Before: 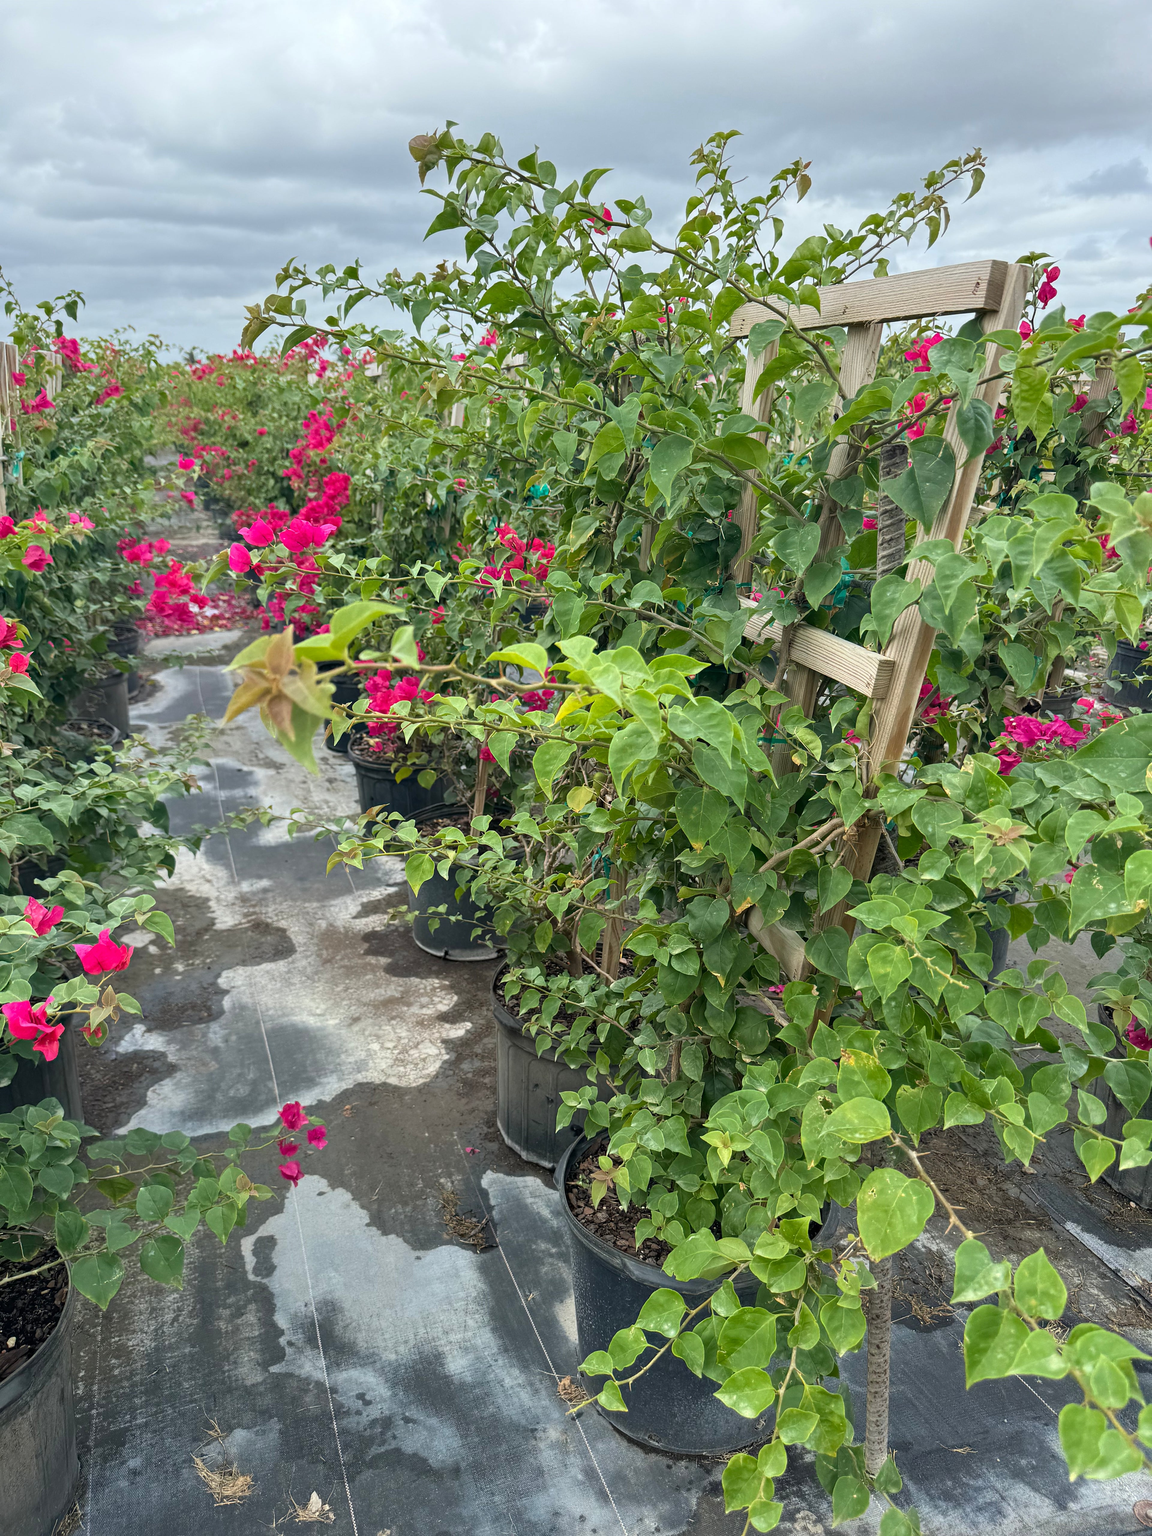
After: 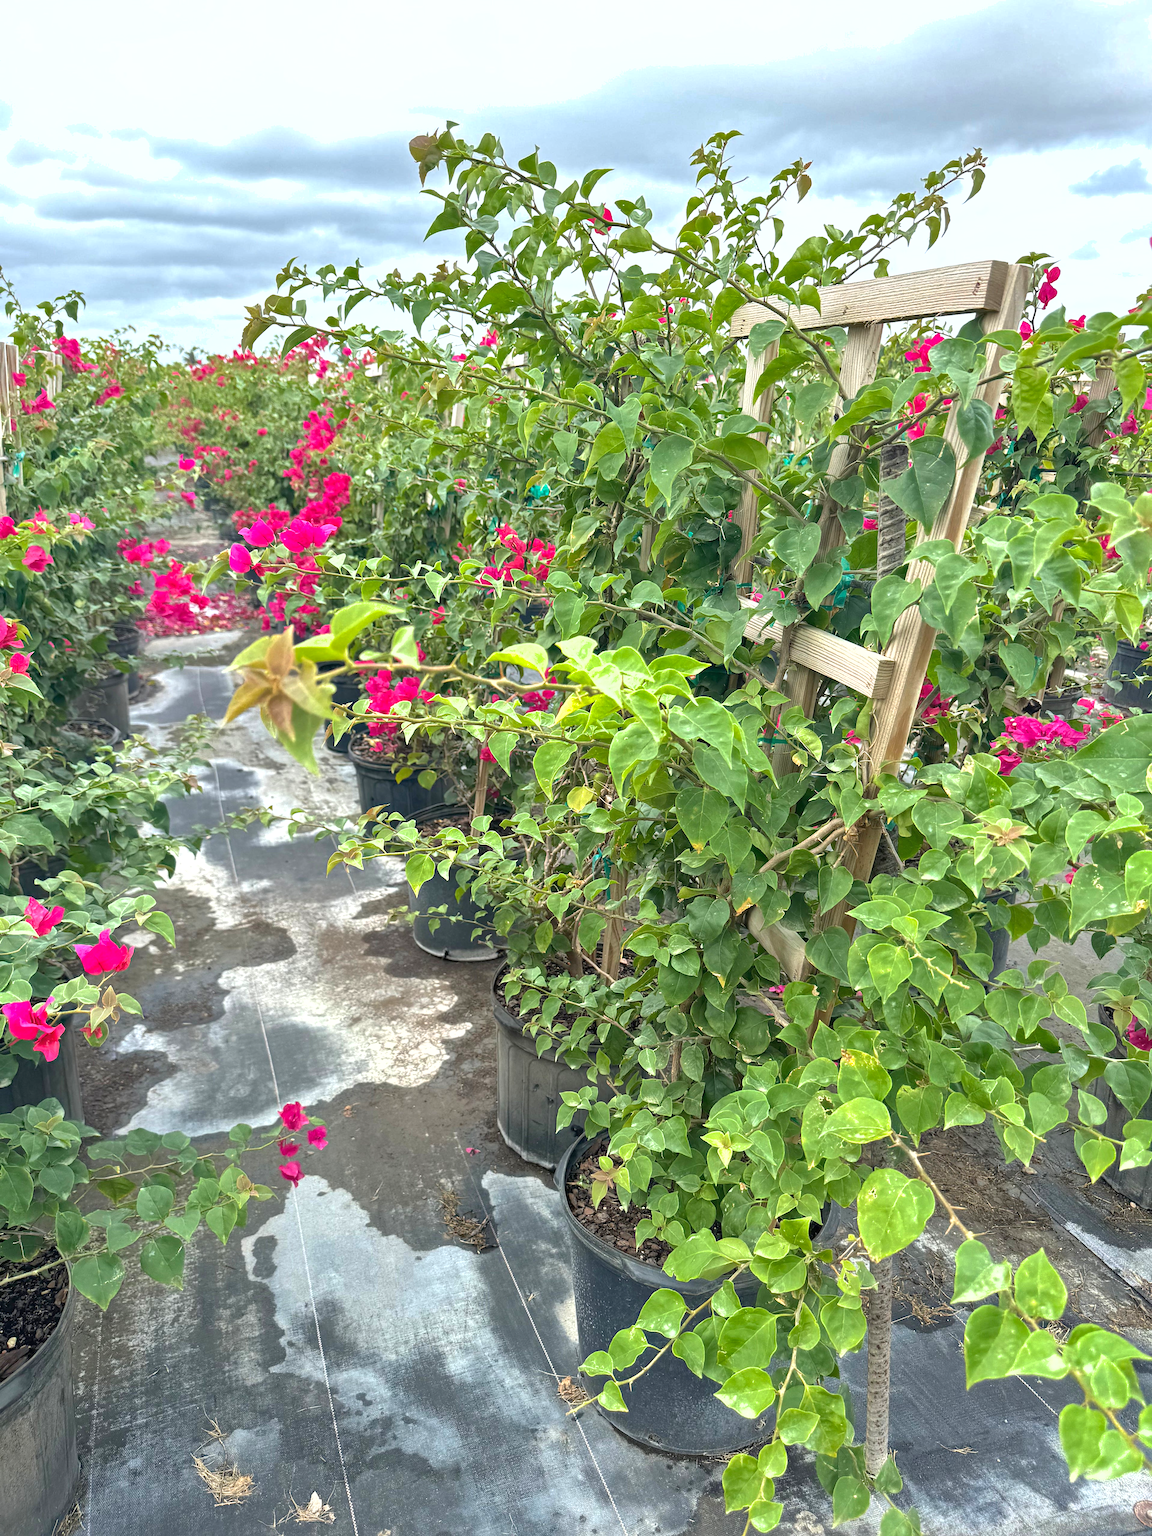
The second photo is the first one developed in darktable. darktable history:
exposure: black level correction 0, exposure 0.7 EV, compensate exposure bias true, compensate highlight preservation false
shadows and highlights: on, module defaults
